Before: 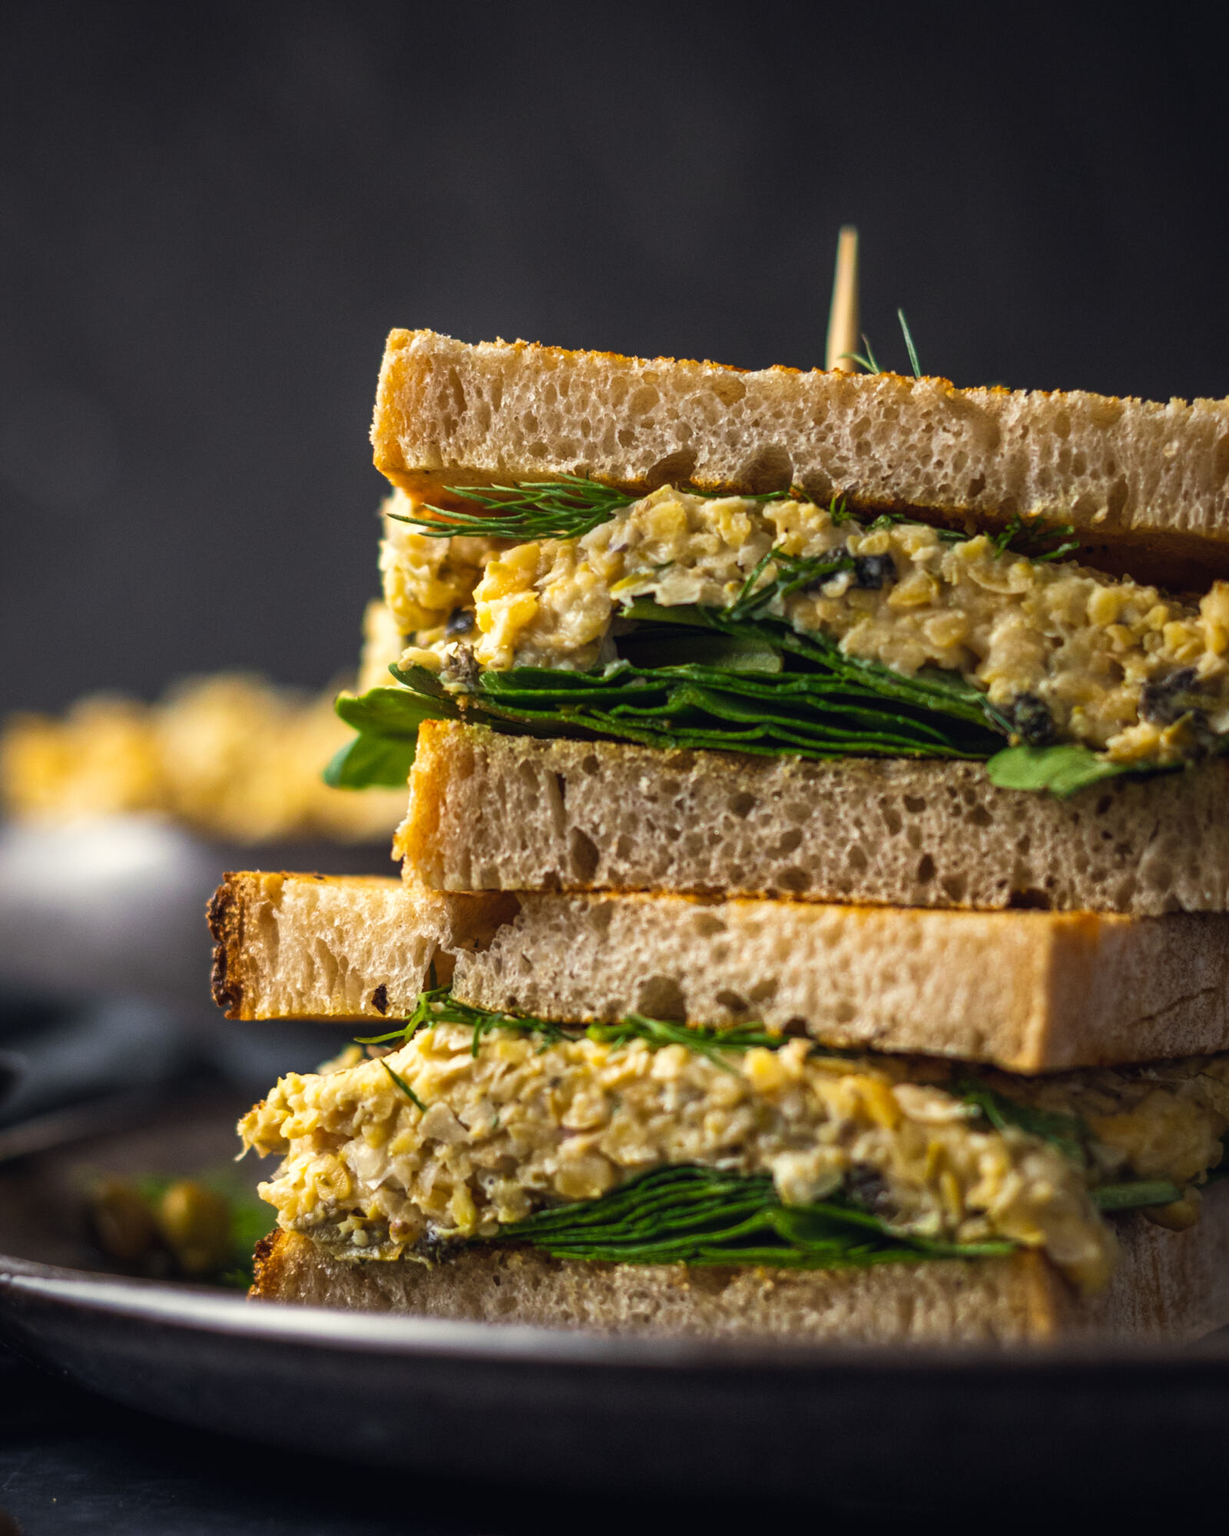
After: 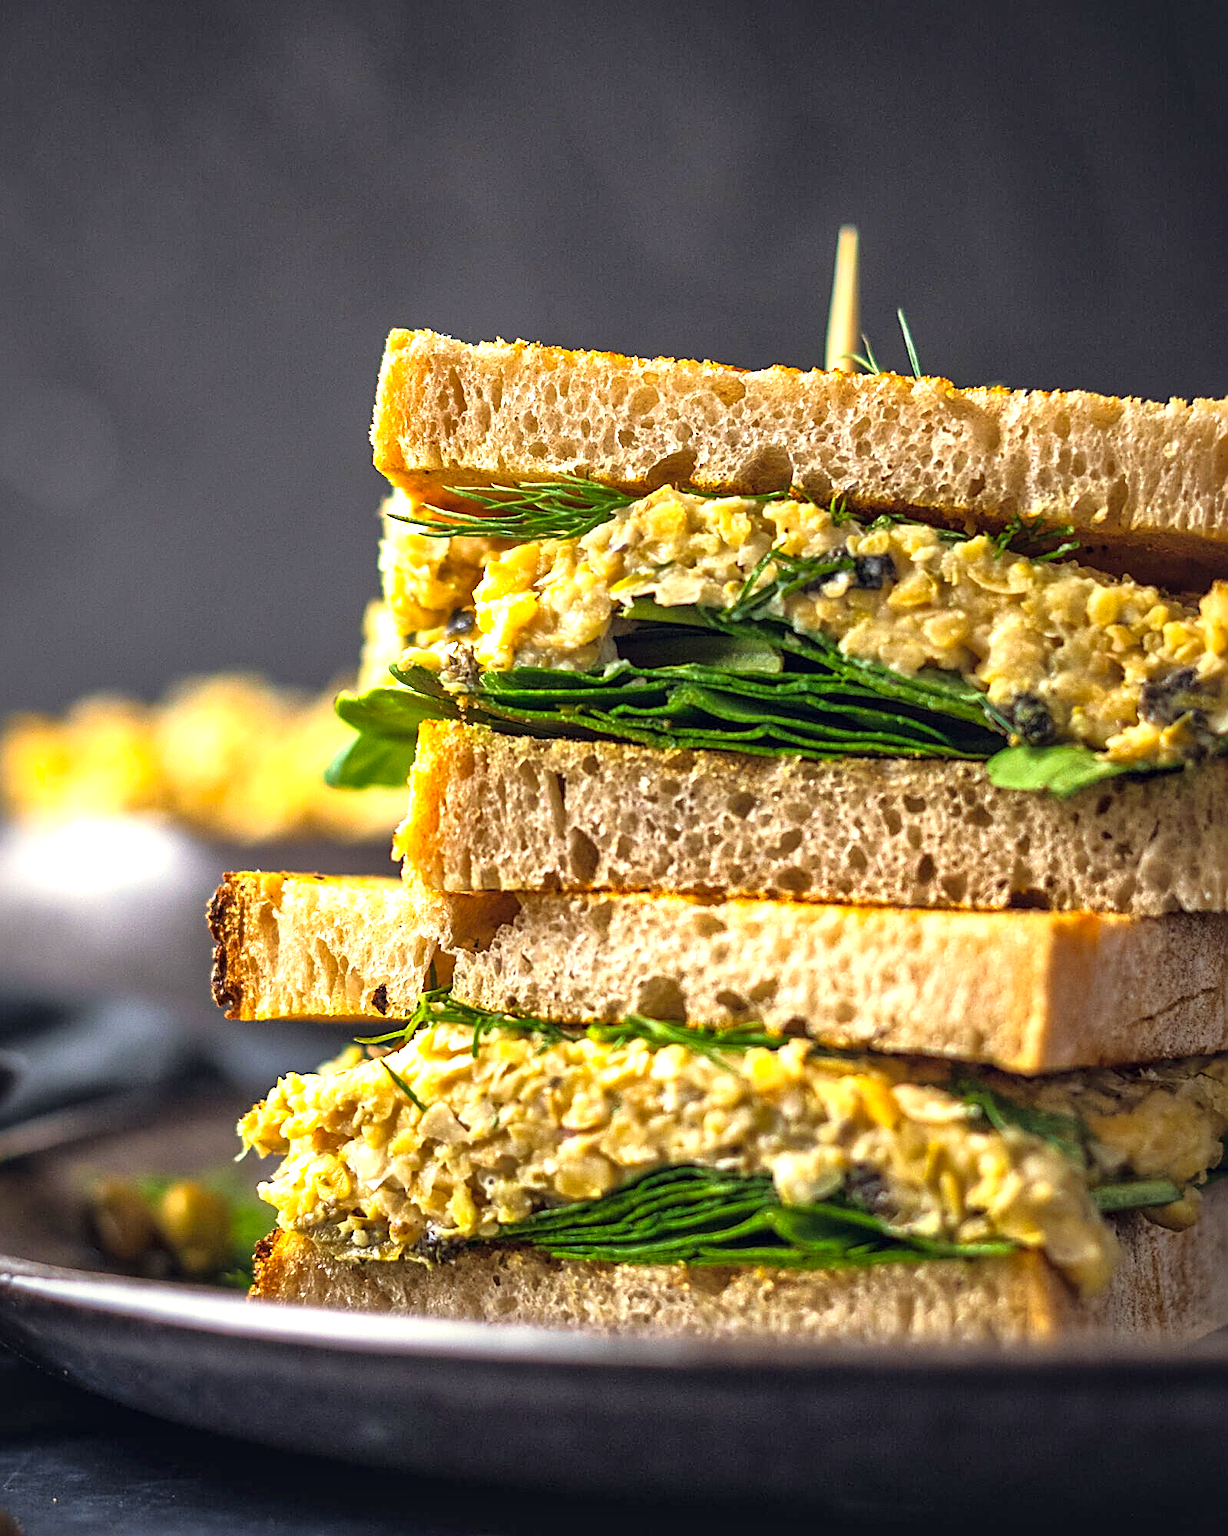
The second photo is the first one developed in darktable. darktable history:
shadows and highlights: shadows -30, highlights 30
rotate and perspective: automatic cropping off
local contrast: mode bilateral grid, contrast 25, coarseness 47, detail 151%, midtone range 0.2
exposure: black level correction 0, exposure 0.7 EV, compensate exposure bias true, compensate highlight preservation false
rgb curve: curves: ch0 [(0, 0) (0.053, 0.068) (0.122, 0.128) (1, 1)]
sharpen: amount 0.901
contrast brightness saturation: brightness 0.09, saturation 0.19
